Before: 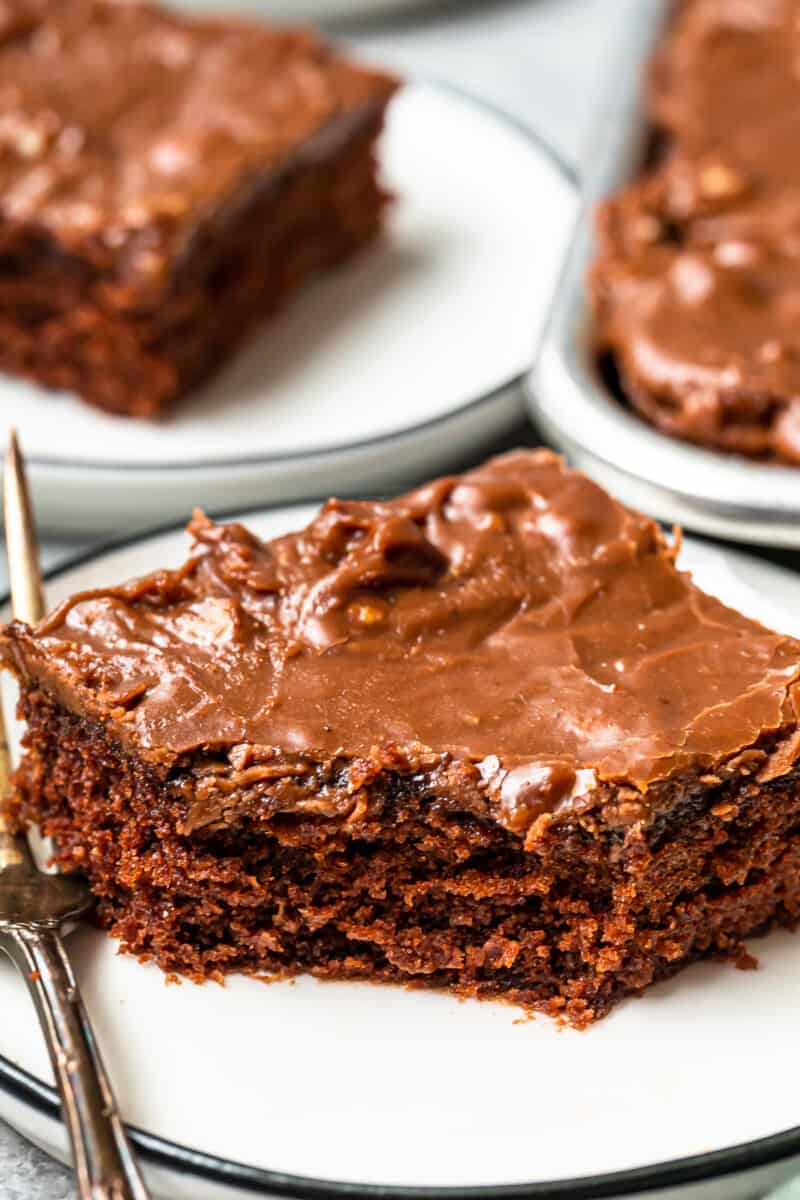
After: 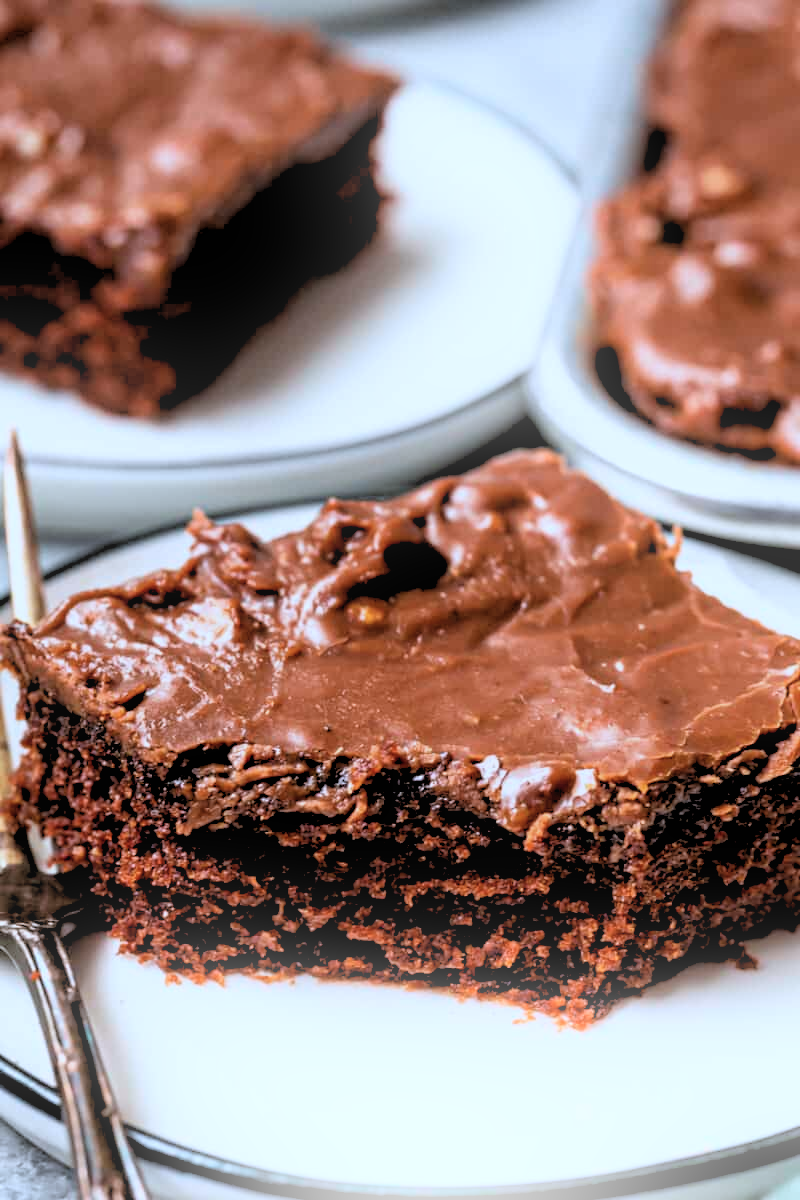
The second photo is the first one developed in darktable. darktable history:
color correction: highlights a* -2.24, highlights b* -18.1
bloom: size 15%, threshold 97%, strength 7%
exposure: black level correction -0.015, exposure -0.125 EV
rgb levels: levels [[0.029, 0.461, 0.922], [0, 0.5, 1], [0, 0.5, 1]]
